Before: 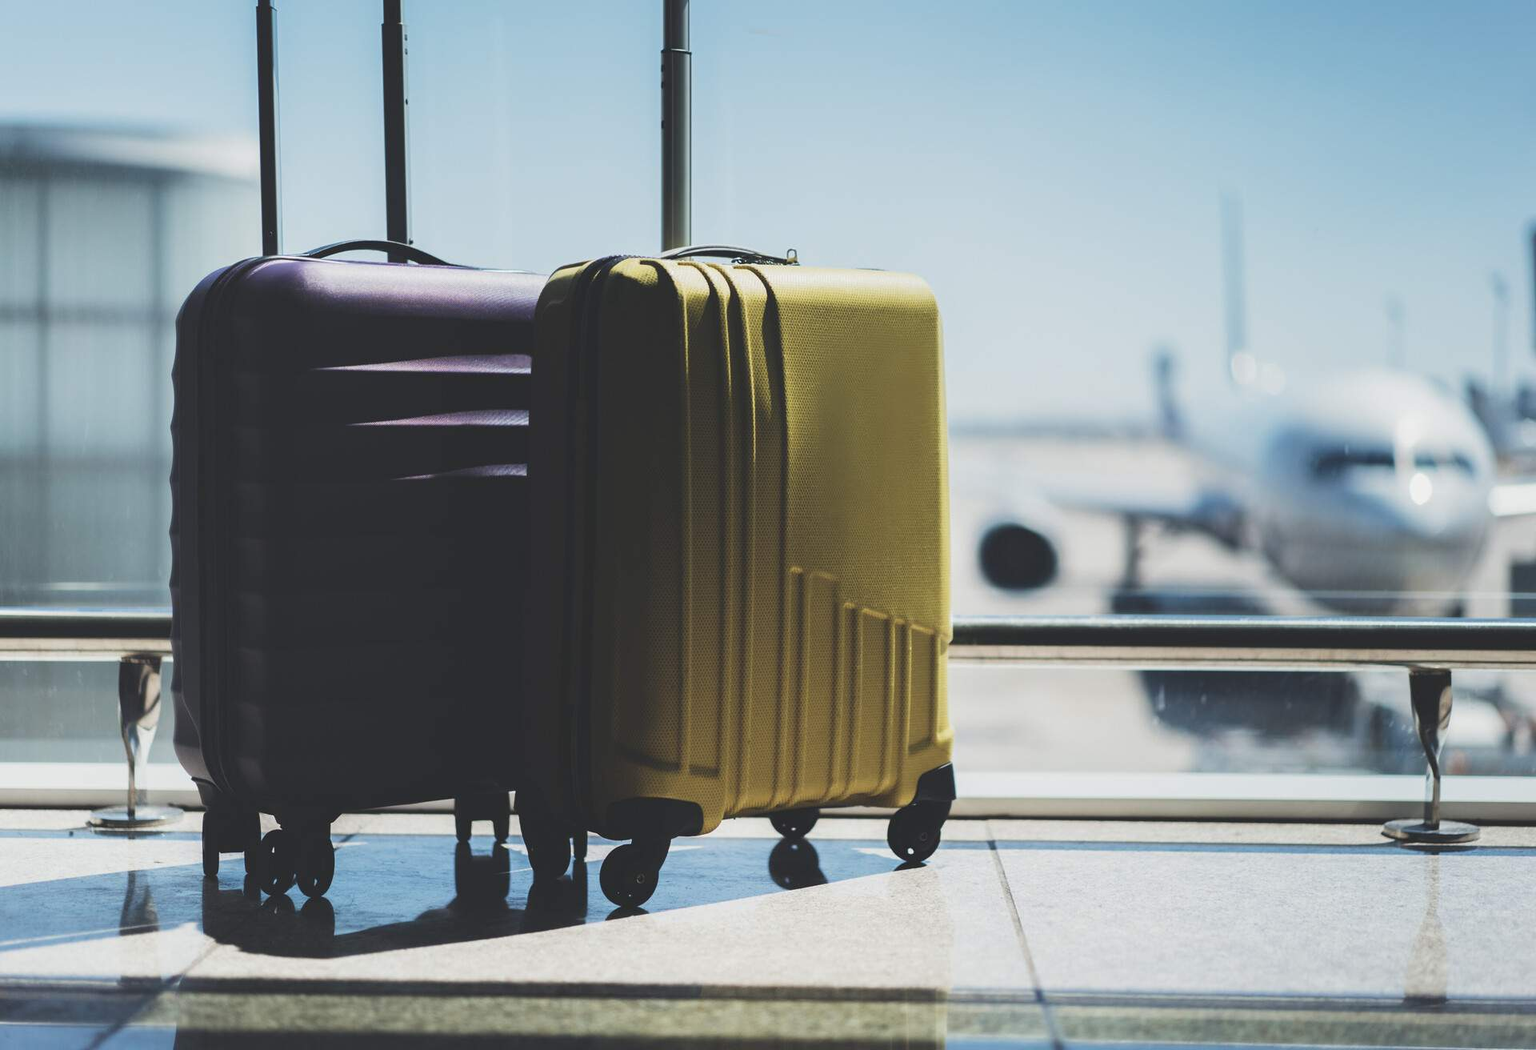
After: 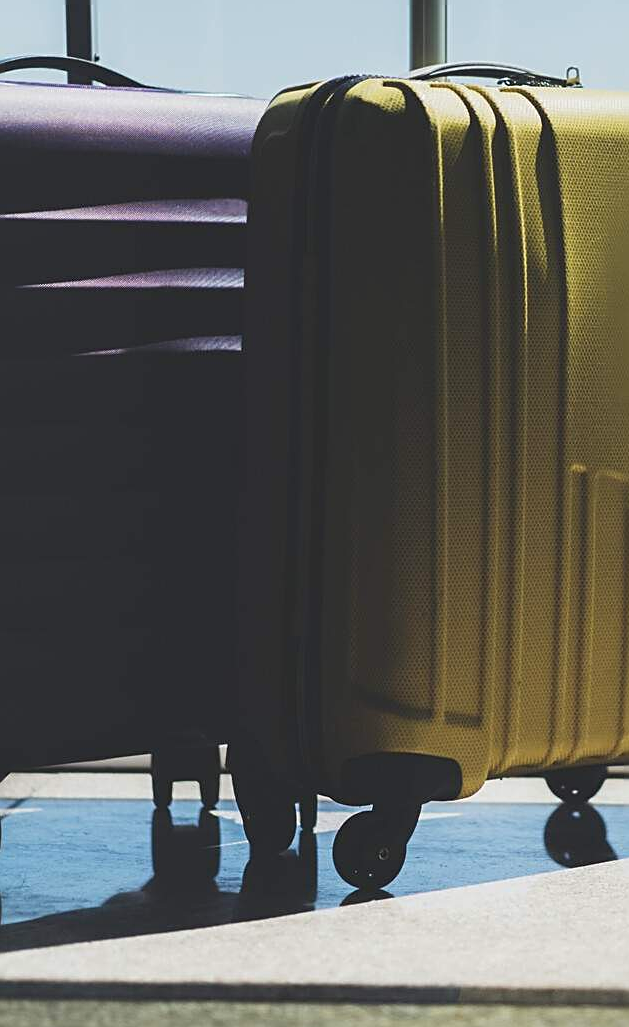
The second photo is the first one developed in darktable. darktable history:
crop and rotate: left 21.74%, top 18.748%, right 45.464%, bottom 2.973%
color correction: highlights b* 0.002, saturation 1.1
sharpen: on, module defaults
